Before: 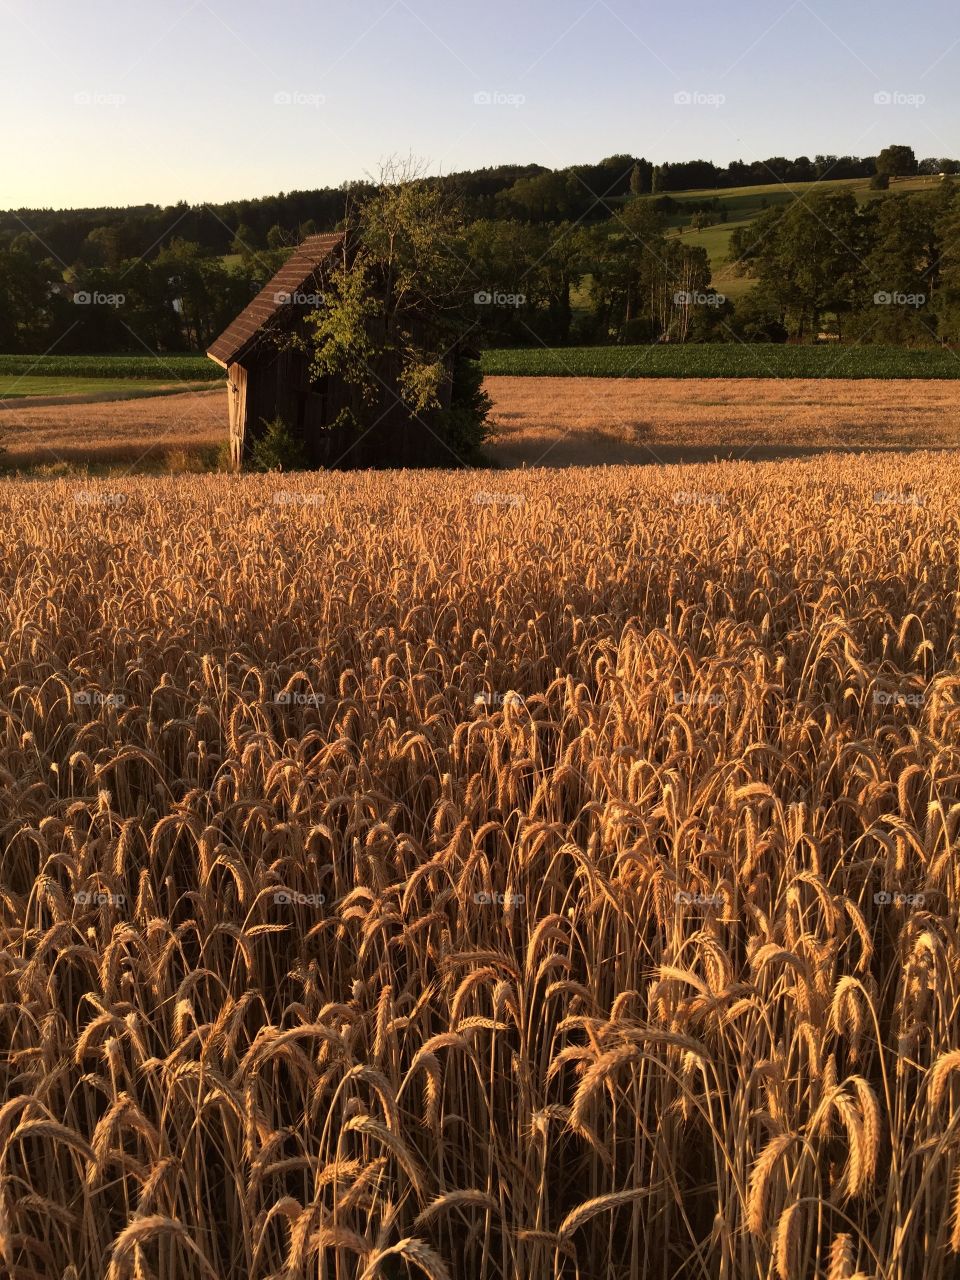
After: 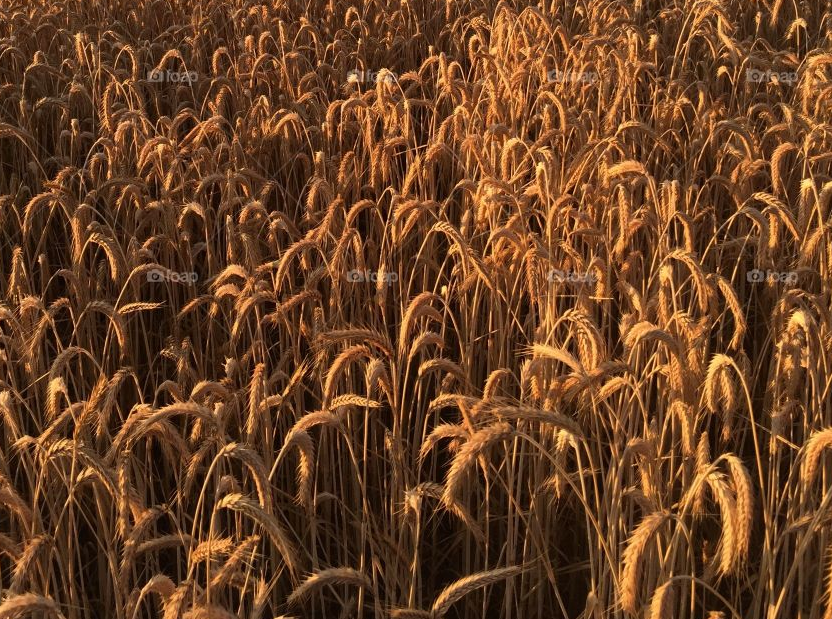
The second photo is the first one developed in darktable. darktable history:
crop and rotate: left 13.258%, top 48.656%, bottom 2.917%
